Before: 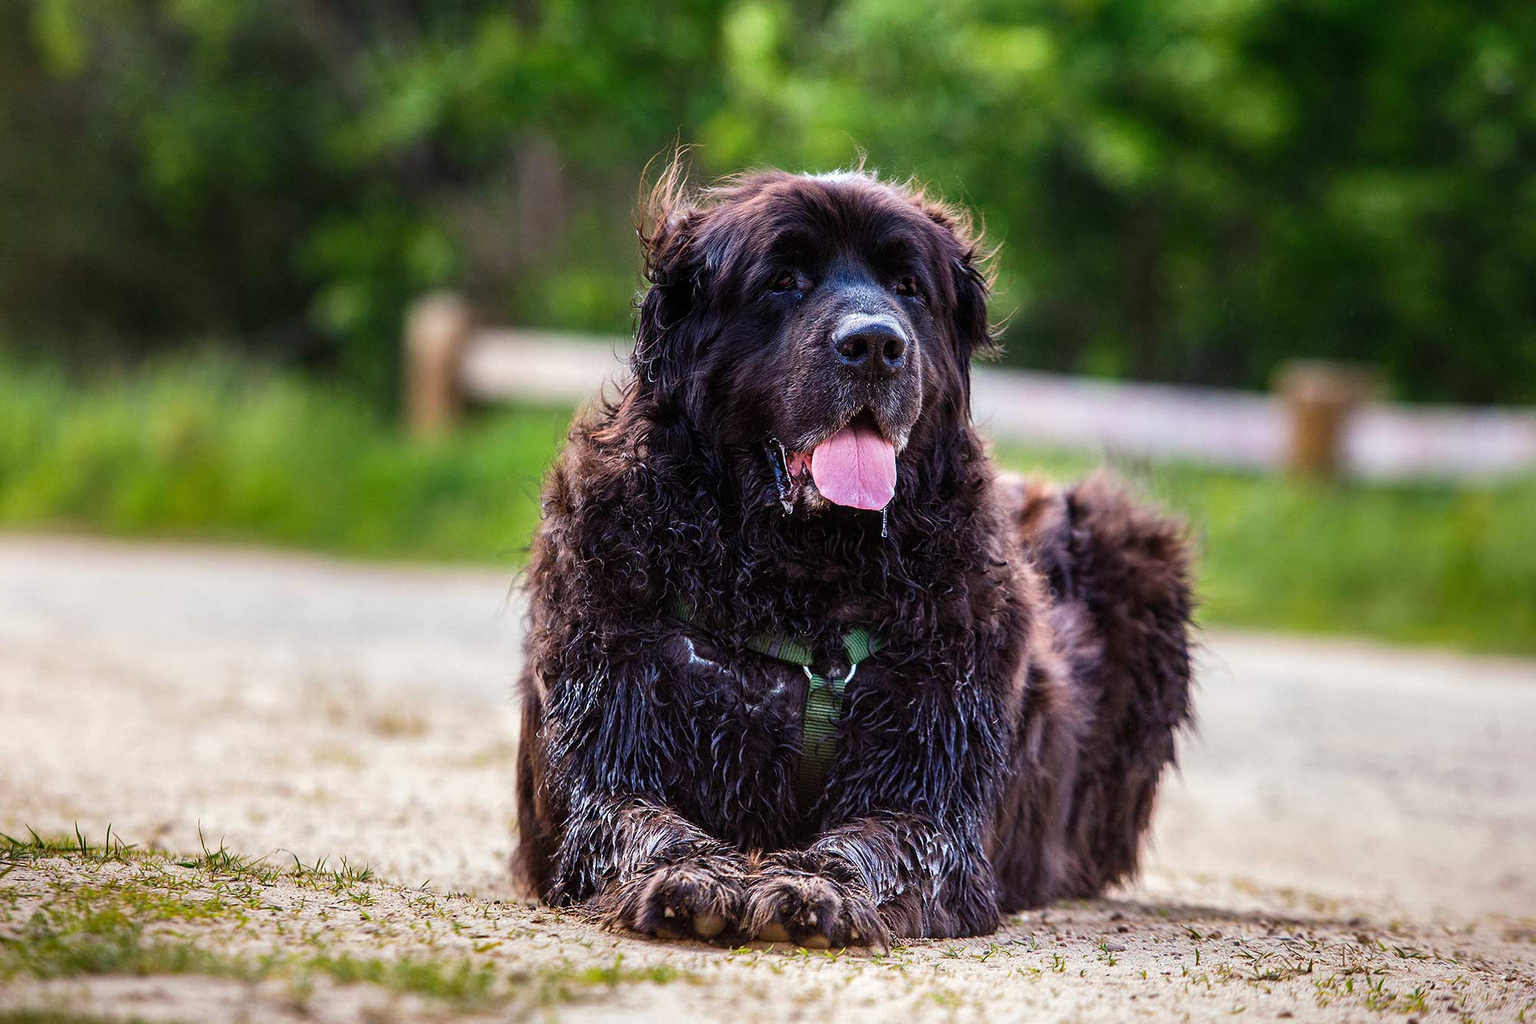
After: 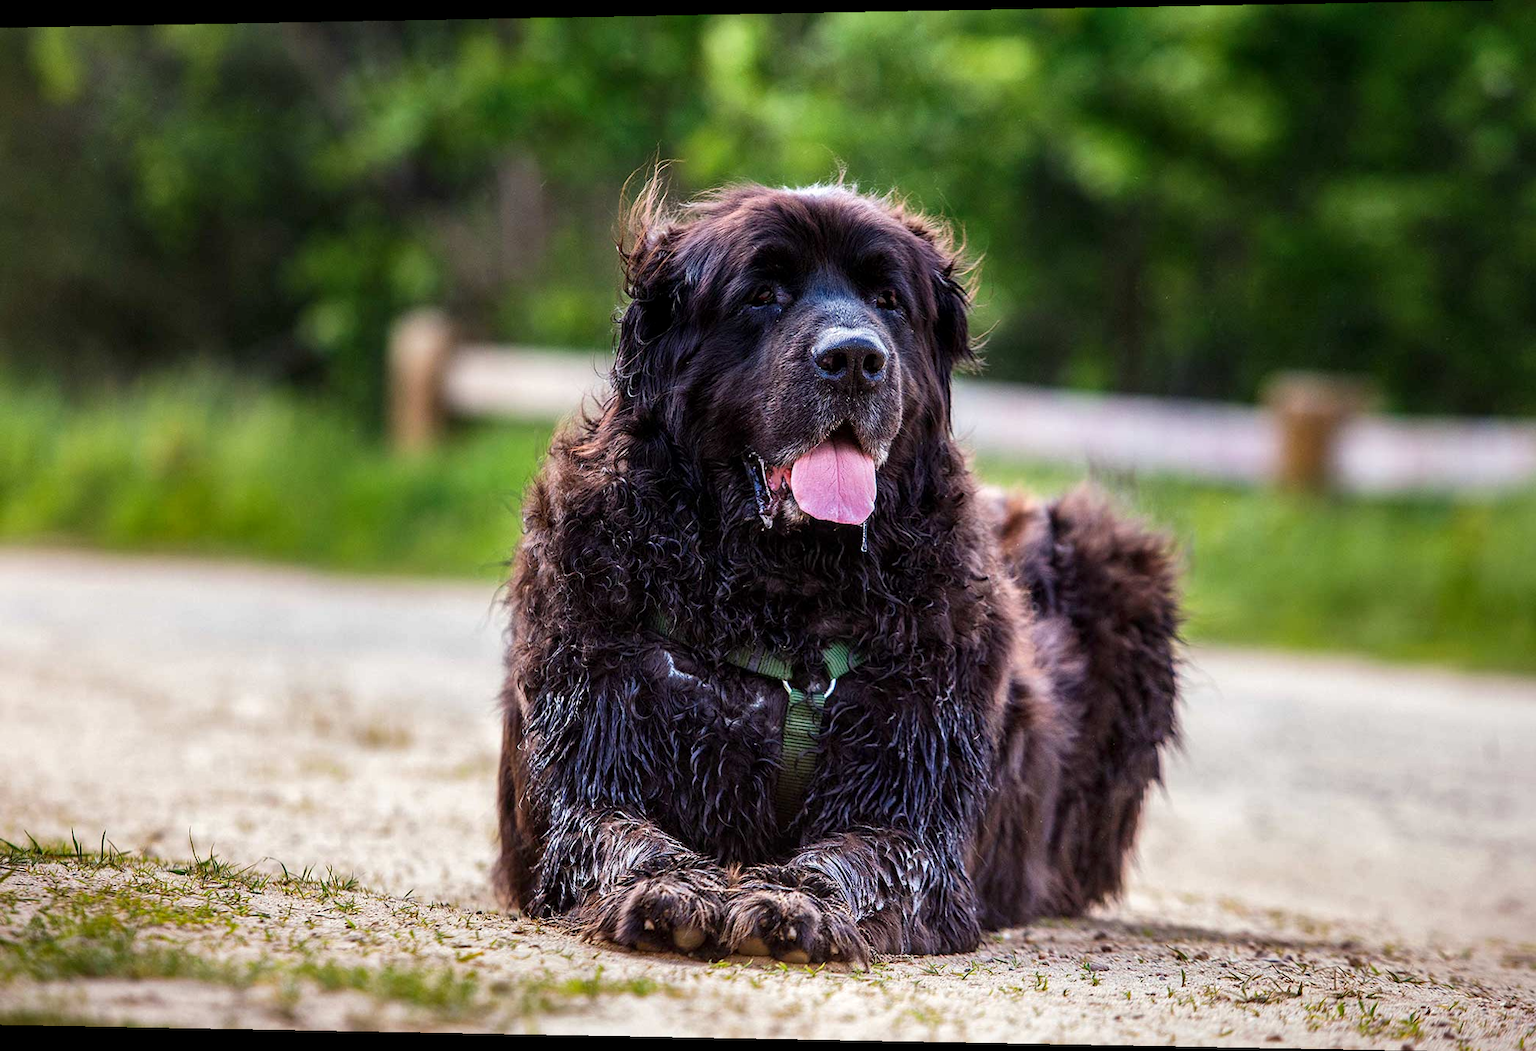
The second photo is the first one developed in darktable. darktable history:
local contrast: mode bilateral grid, contrast 20, coarseness 50, detail 120%, midtone range 0.2
rotate and perspective: lens shift (horizontal) -0.055, automatic cropping off
